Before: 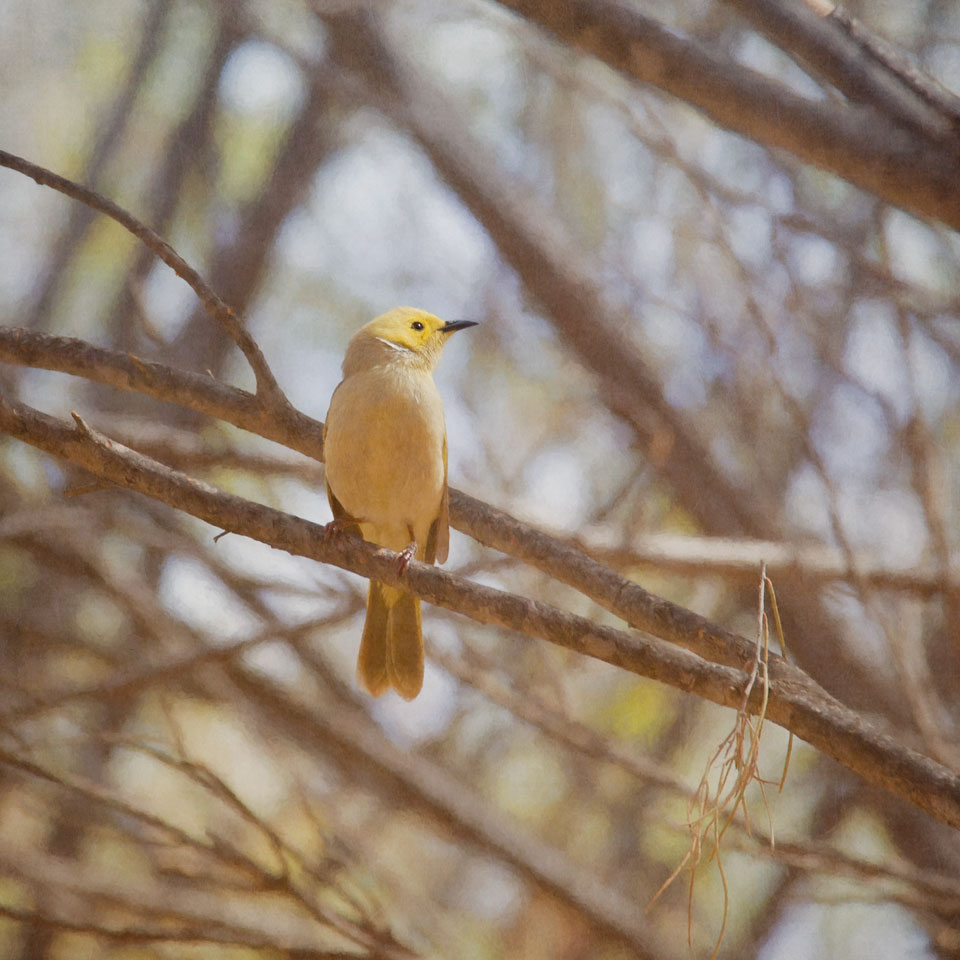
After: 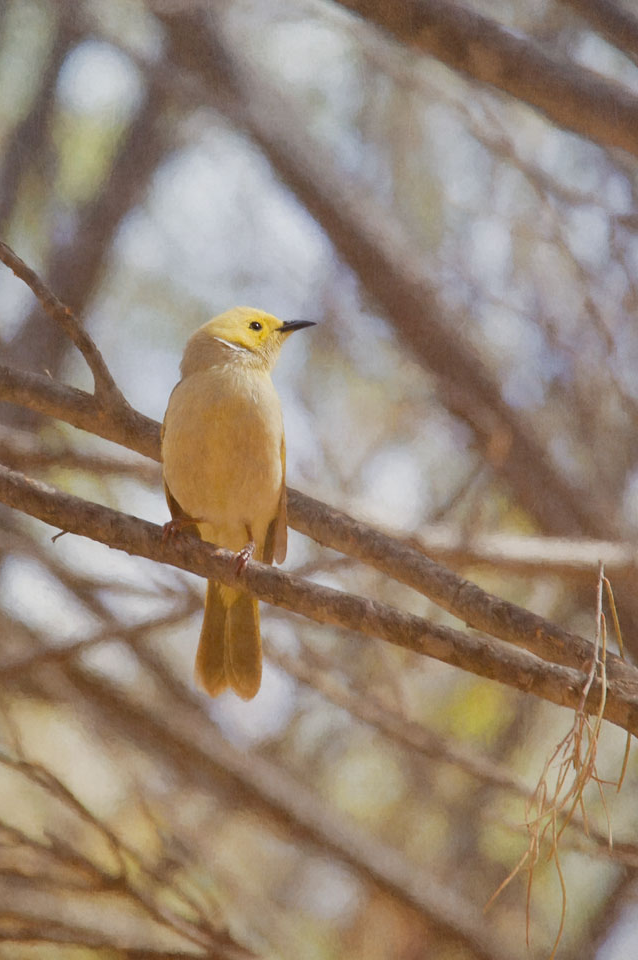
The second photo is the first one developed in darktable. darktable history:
crop: left 16.899%, right 16.556%
shadows and highlights: radius 133.83, soften with gaussian
